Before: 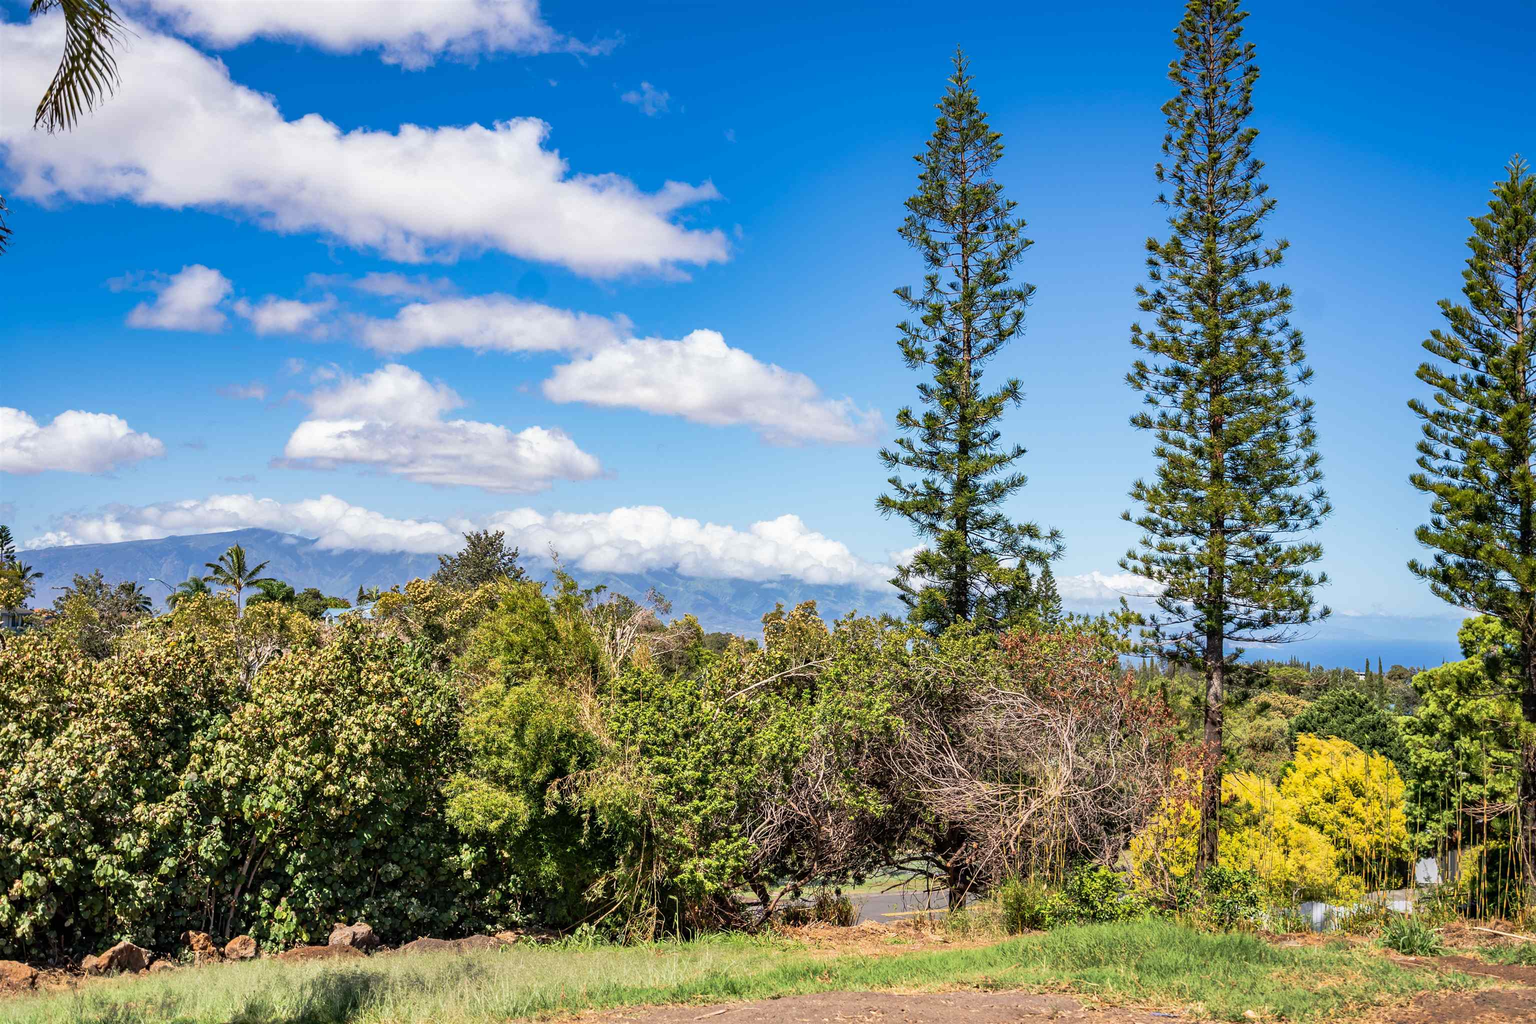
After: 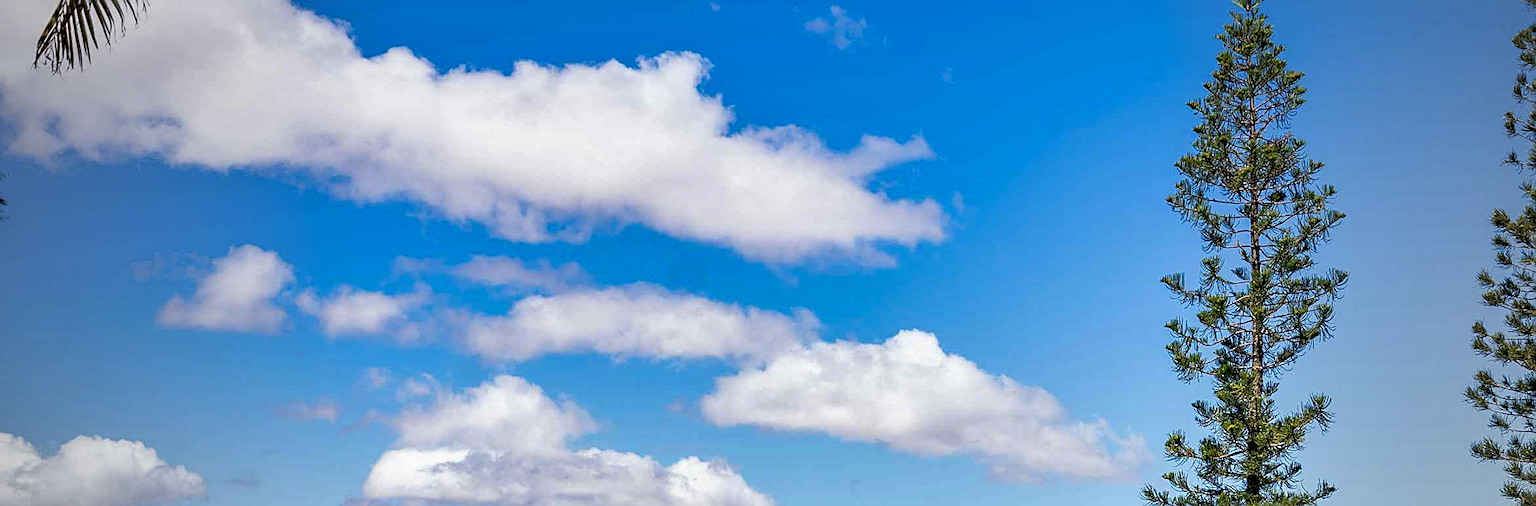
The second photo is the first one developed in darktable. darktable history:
sharpen: on, module defaults
vignetting: fall-off start 72.16%, fall-off radius 108.92%, brightness -0.575, width/height ratio 0.725
crop: left 0.529%, top 7.65%, right 23.19%, bottom 54.621%
exposure: black level correction 0.007, compensate highlight preservation false
shadows and highlights: shadows 47.32, highlights -41.17, soften with gaussian
